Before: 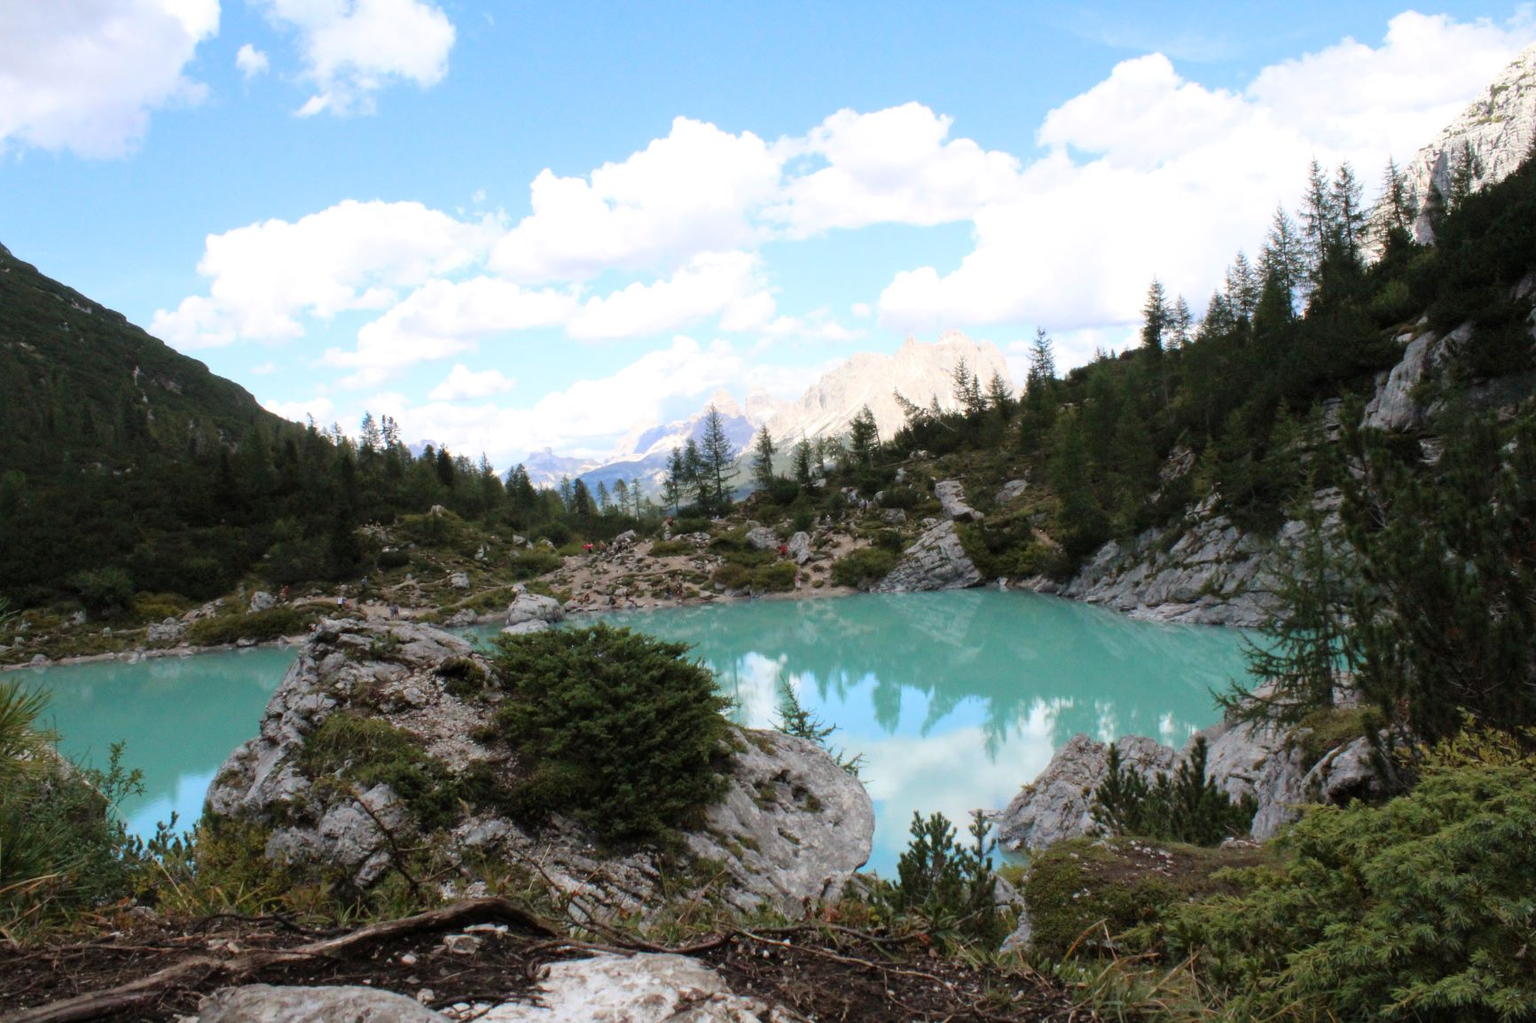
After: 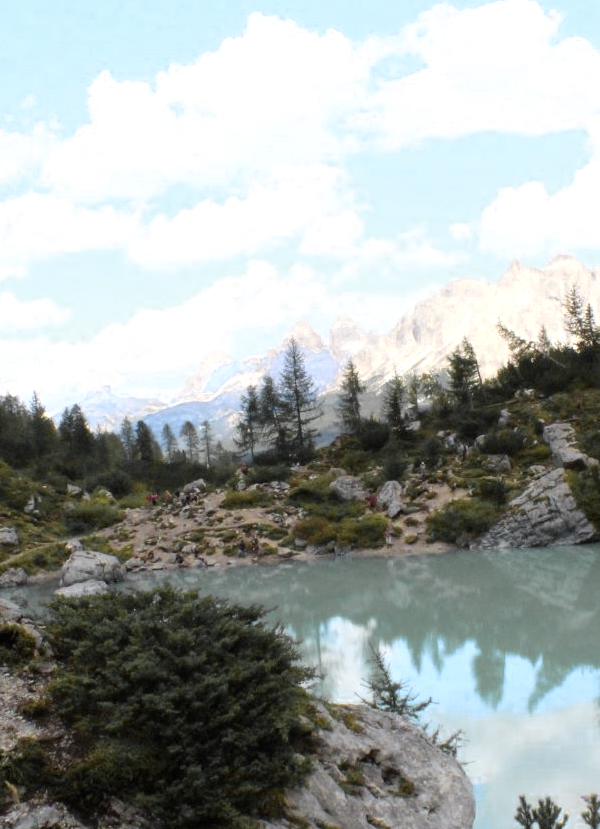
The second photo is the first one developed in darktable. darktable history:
crop and rotate: left 29.538%, top 10.394%, right 35.818%, bottom 17.686%
color zones: curves: ch0 [(0.004, 0.306) (0.107, 0.448) (0.252, 0.656) (0.41, 0.398) (0.595, 0.515) (0.768, 0.628)]; ch1 [(0.07, 0.323) (0.151, 0.452) (0.252, 0.608) (0.346, 0.221) (0.463, 0.189) (0.61, 0.368) (0.735, 0.395) (0.921, 0.412)]; ch2 [(0, 0.476) (0.132, 0.512) (0.243, 0.512) (0.397, 0.48) (0.522, 0.376) (0.634, 0.536) (0.761, 0.46)], mix 26.18%
